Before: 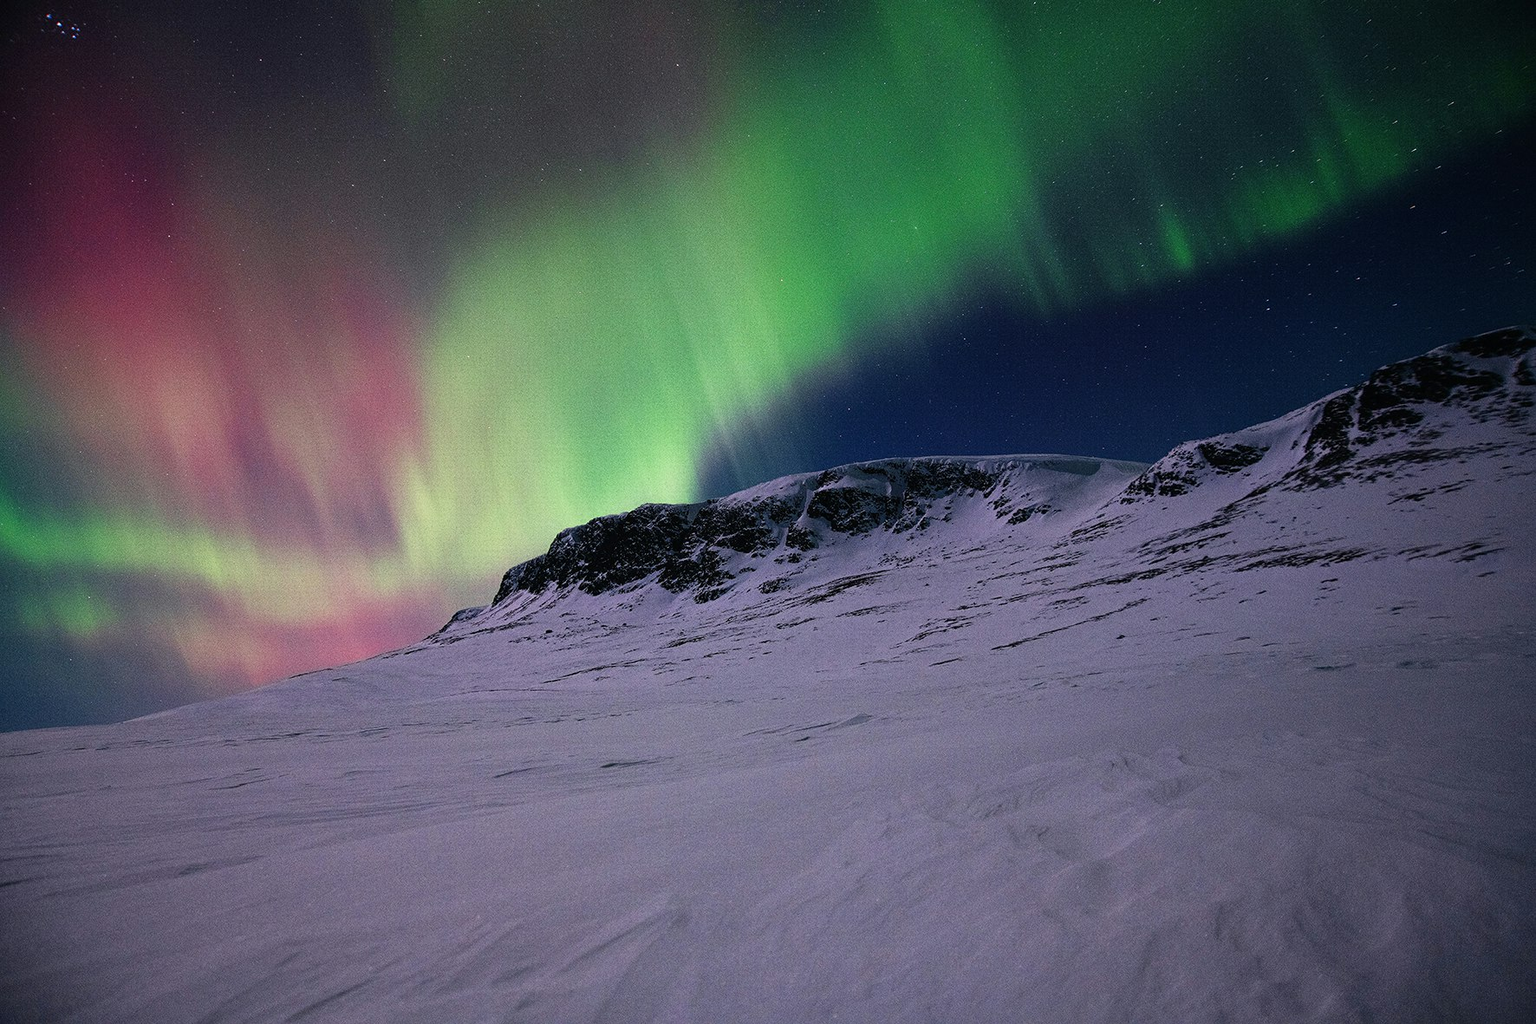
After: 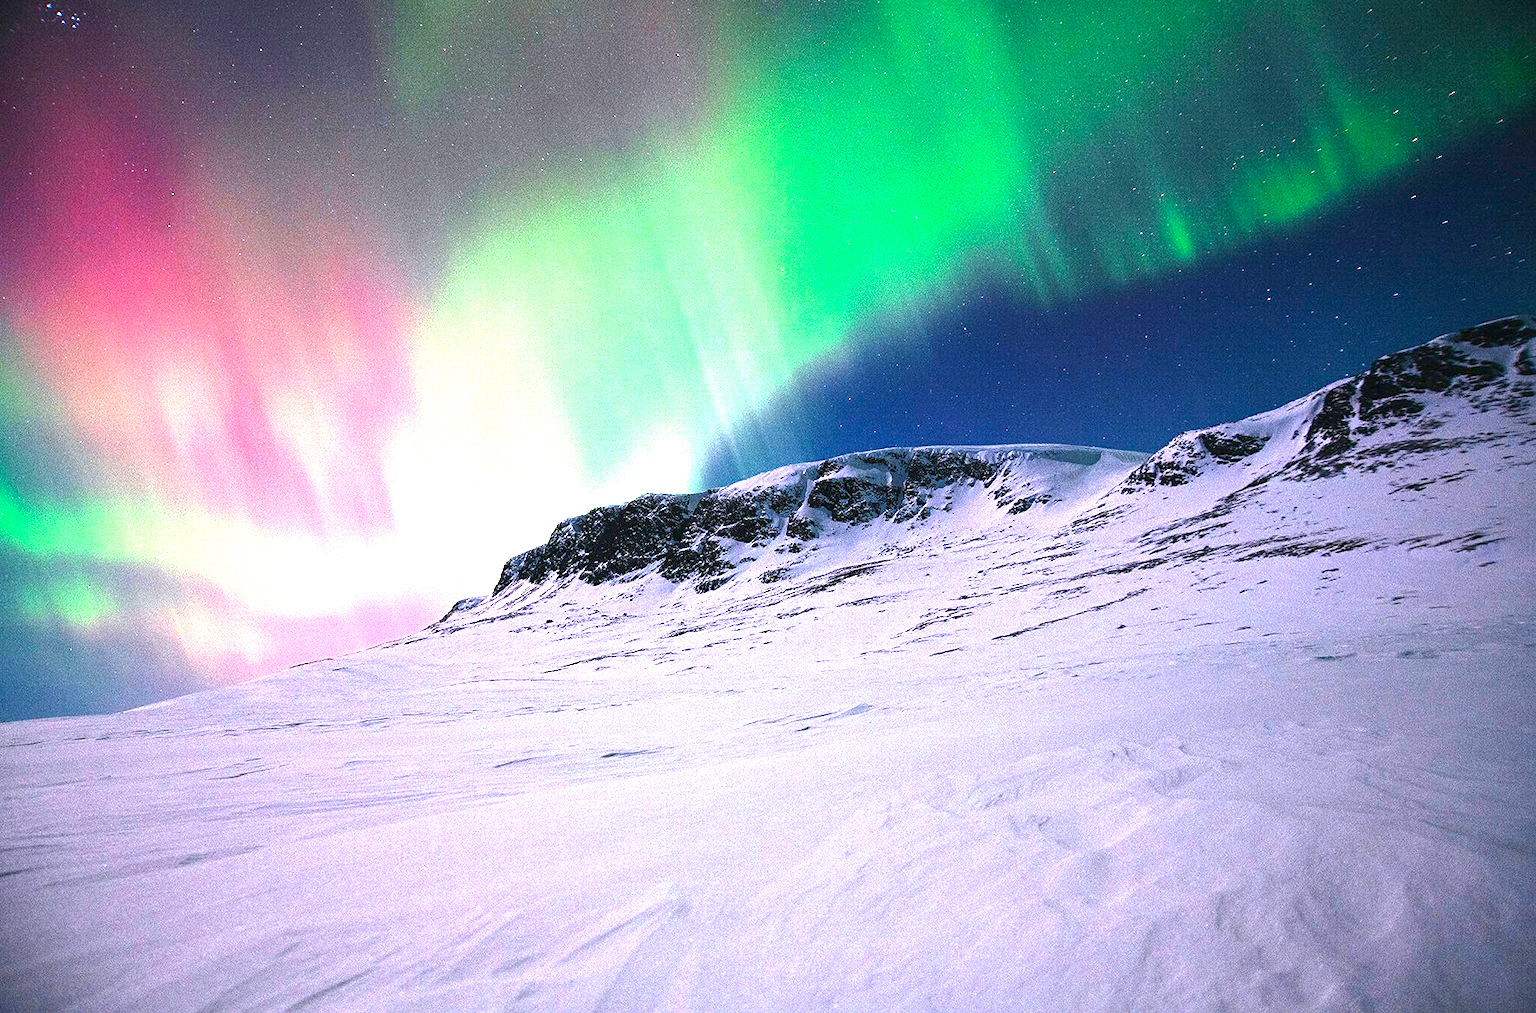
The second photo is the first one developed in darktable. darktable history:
crop: top 1.049%, right 0.001%
exposure: exposure 2.207 EV, compensate highlight preservation false
